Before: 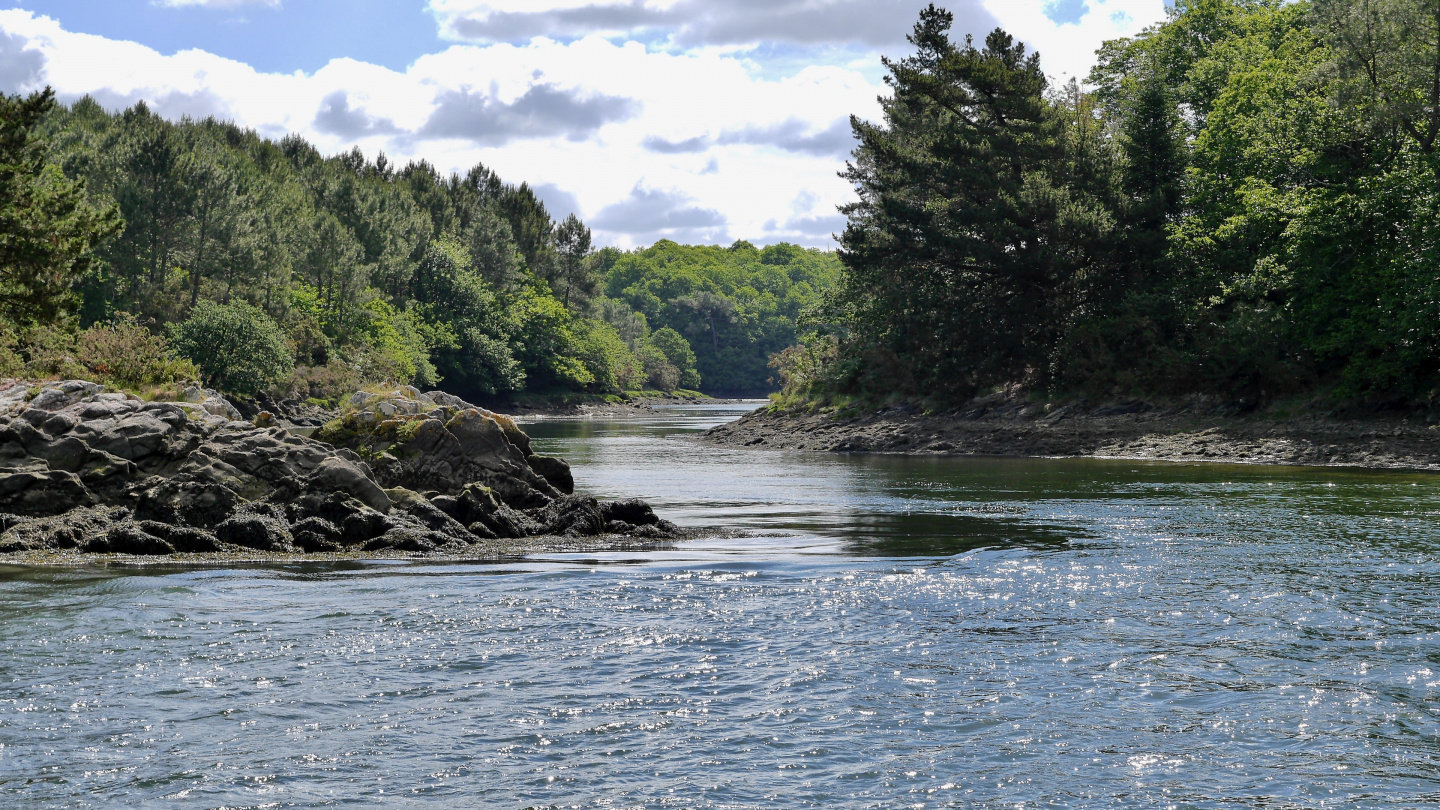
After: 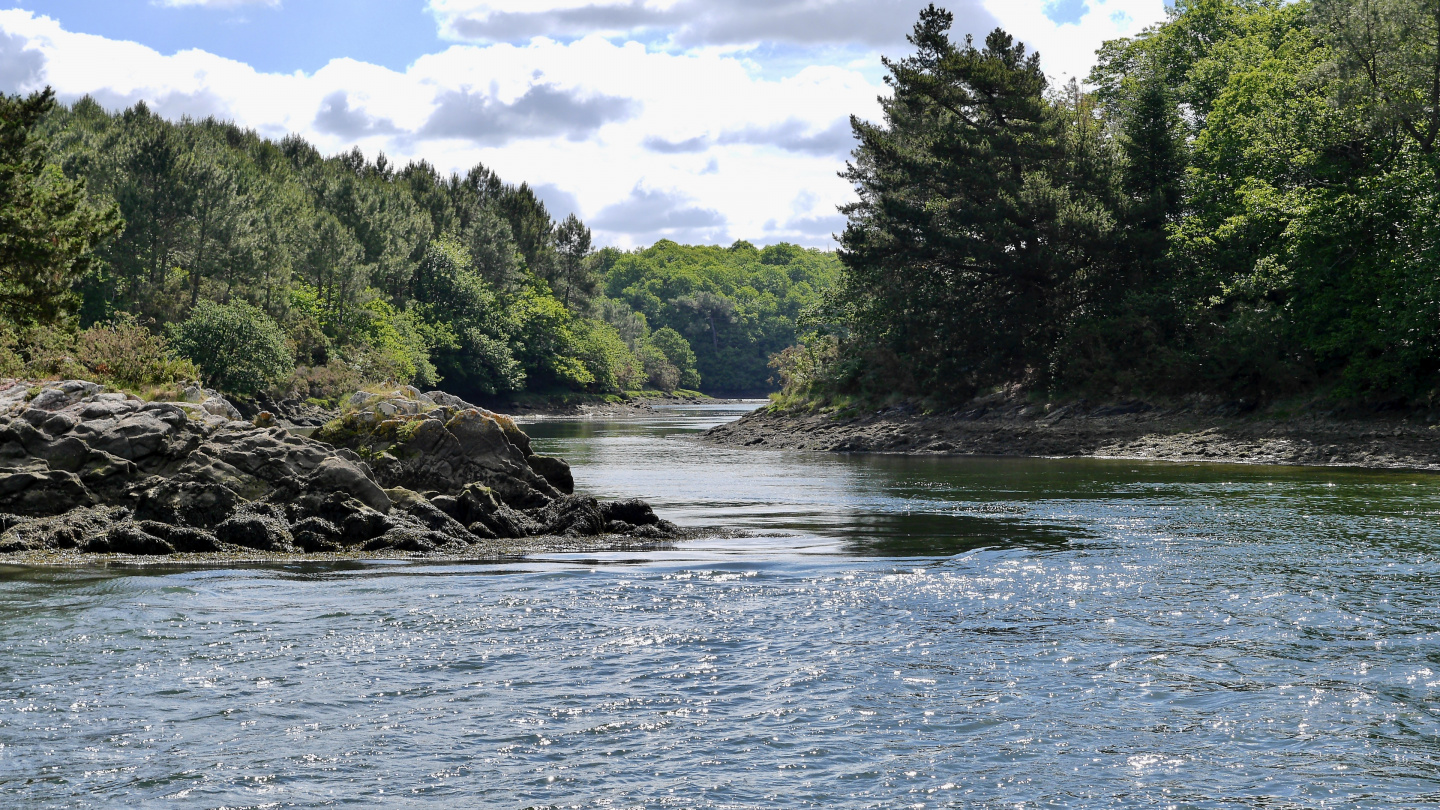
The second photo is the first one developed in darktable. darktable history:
contrast brightness saturation: contrast 0.1, brightness 0.02, saturation 0.02
white balance: emerald 1
